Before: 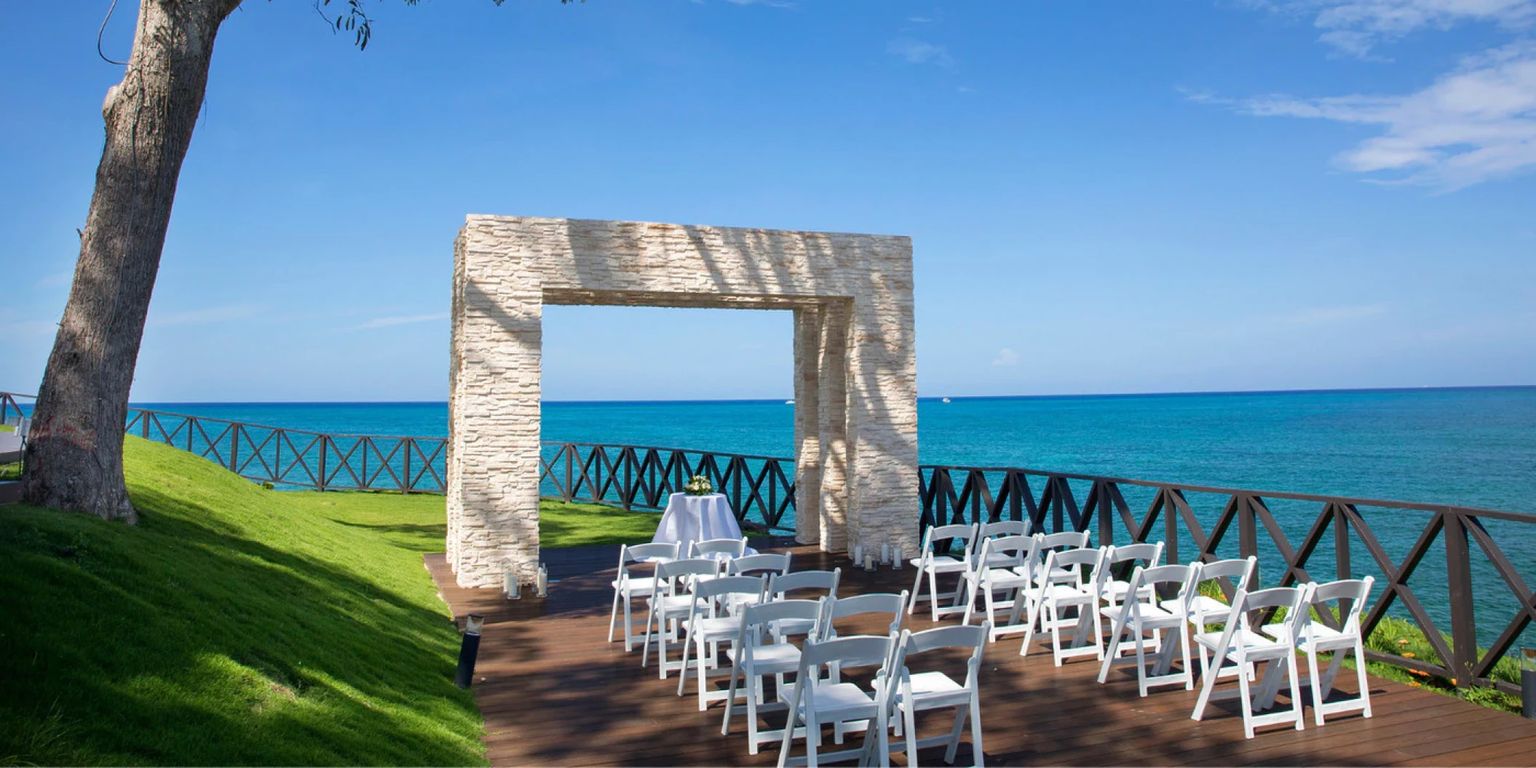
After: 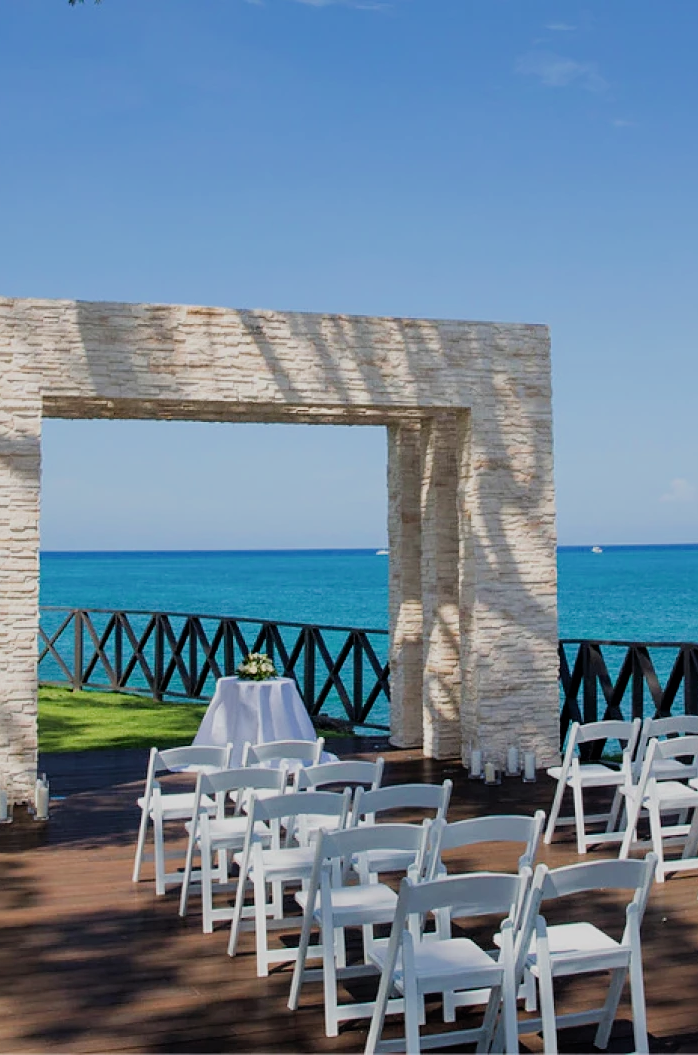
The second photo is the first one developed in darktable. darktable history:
sharpen: amount 0.212
filmic rgb: black relative exposure -7.65 EV, white relative exposure 4.56 EV, hardness 3.61
crop: left 33.332%, right 33.55%
